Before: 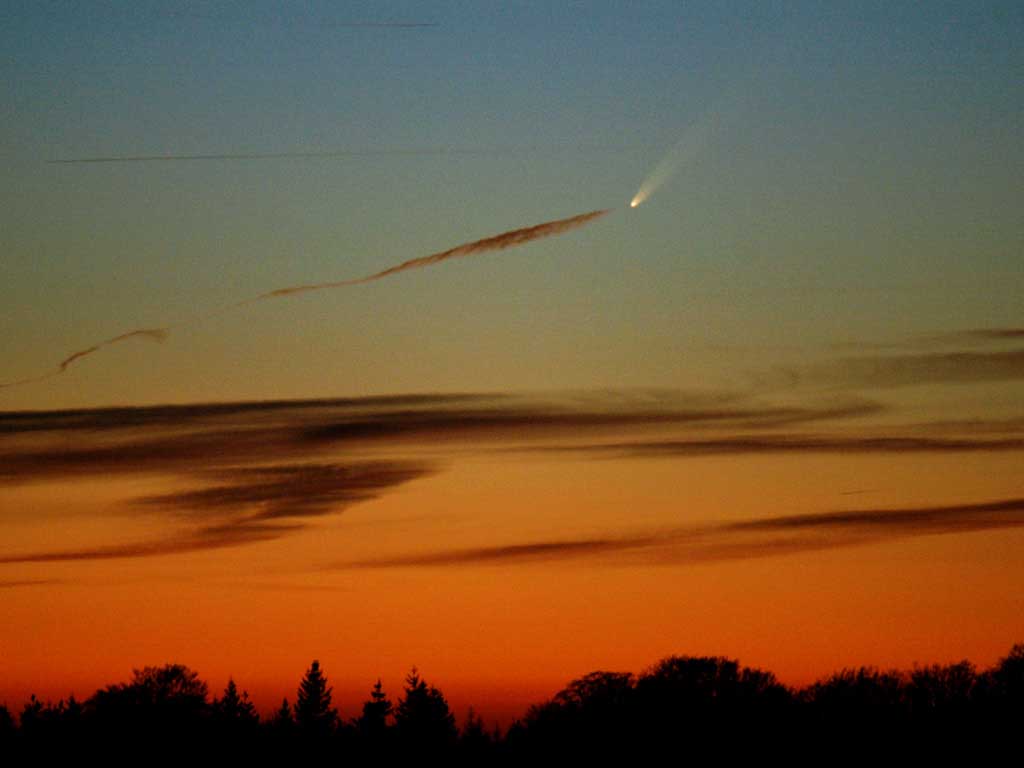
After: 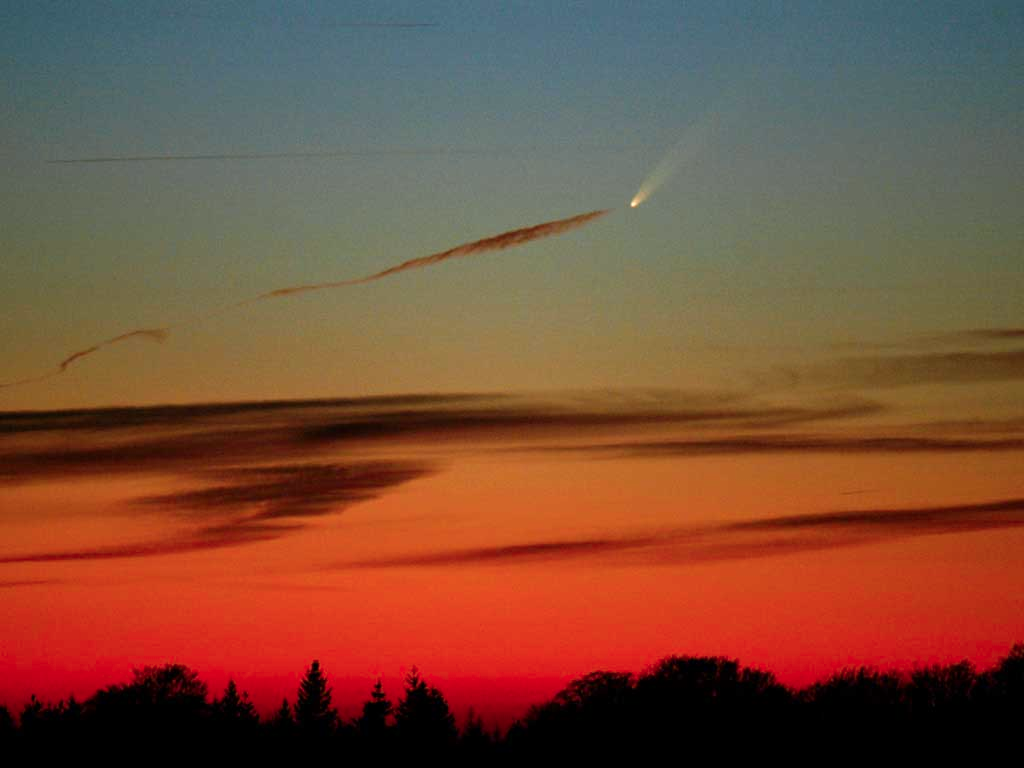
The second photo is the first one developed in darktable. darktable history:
base curve: curves: ch0 [(0, 0) (0.989, 0.992)], preserve colors none
color zones: curves: ch1 [(0.309, 0.524) (0.41, 0.329) (0.508, 0.509)]; ch2 [(0.25, 0.457) (0.75, 0.5)]
